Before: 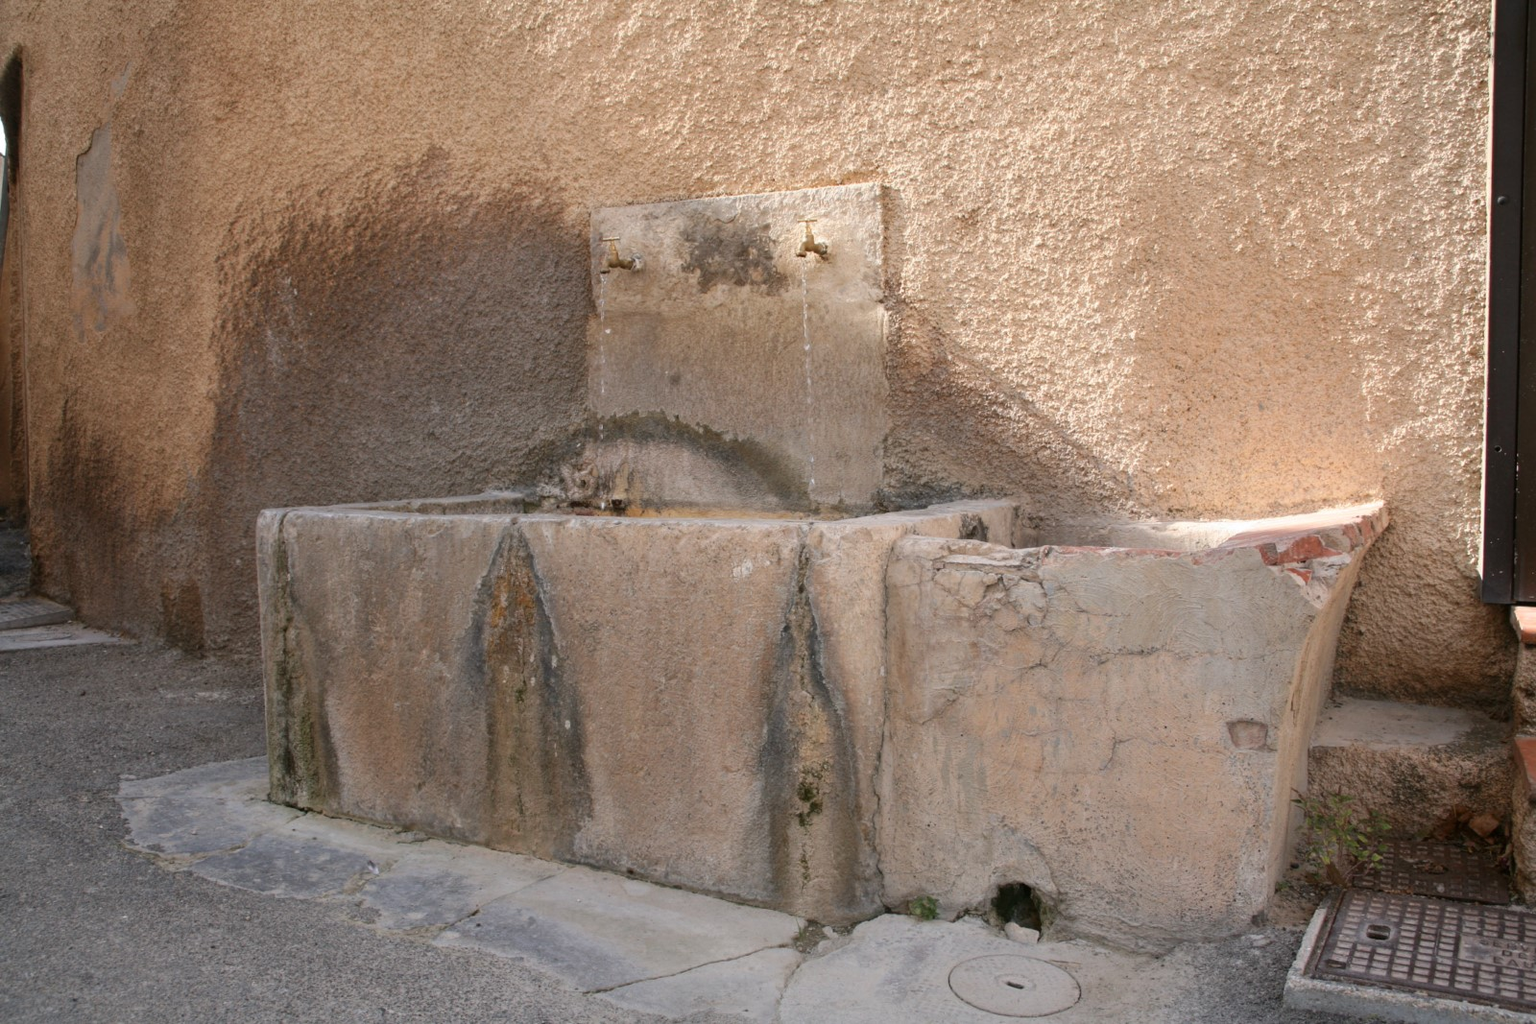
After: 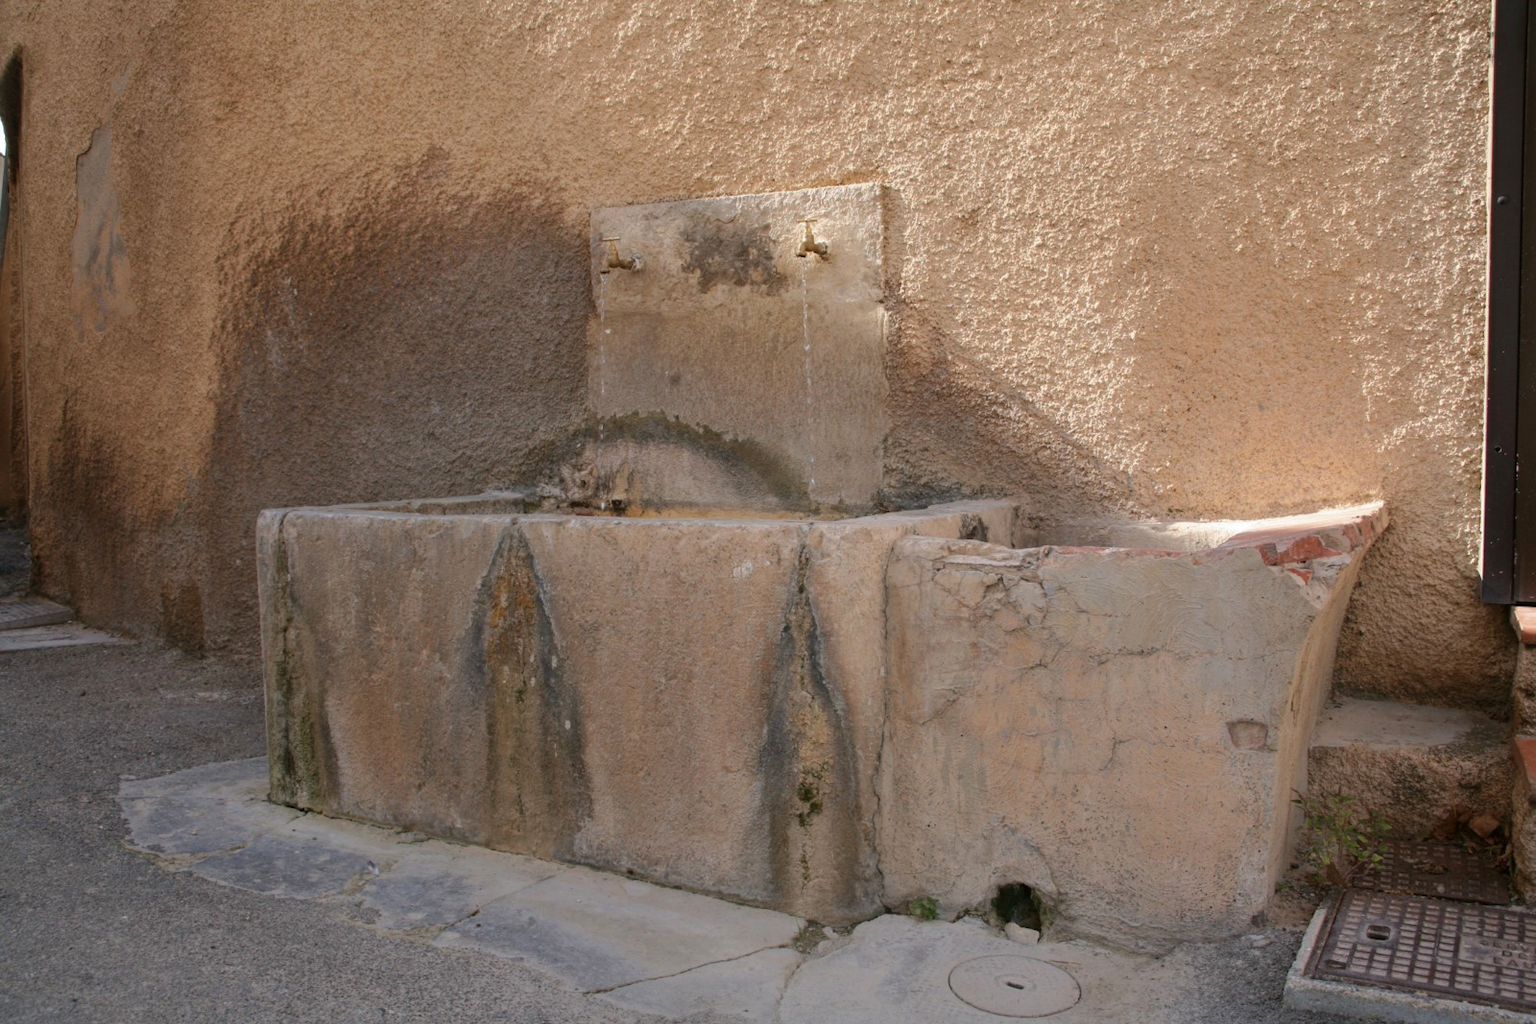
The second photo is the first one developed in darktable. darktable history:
velvia: strength 17%
tone curve: curves: ch0 [(0, 0) (0.568, 0.517) (0.8, 0.717) (1, 1)]
